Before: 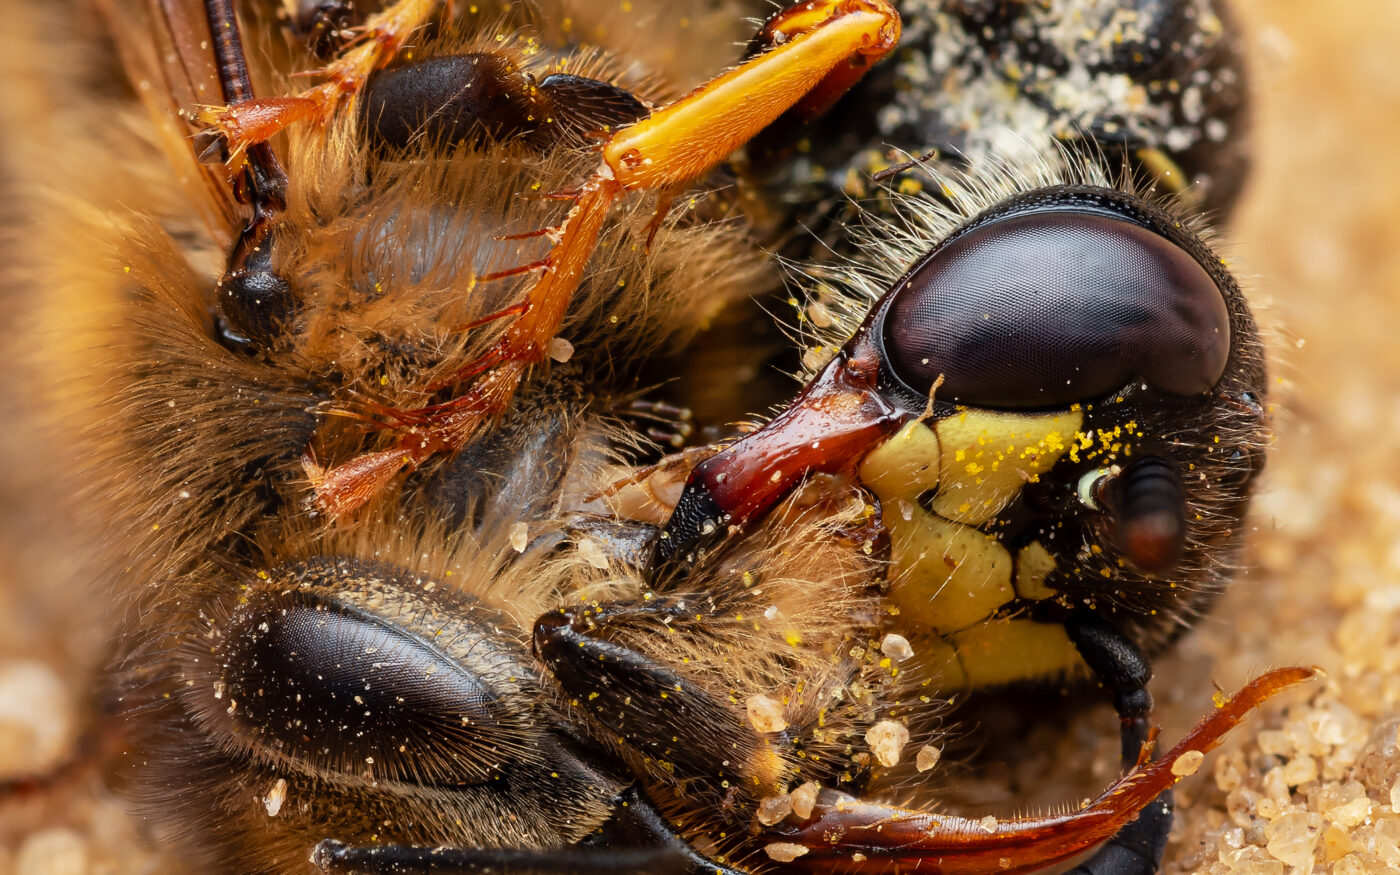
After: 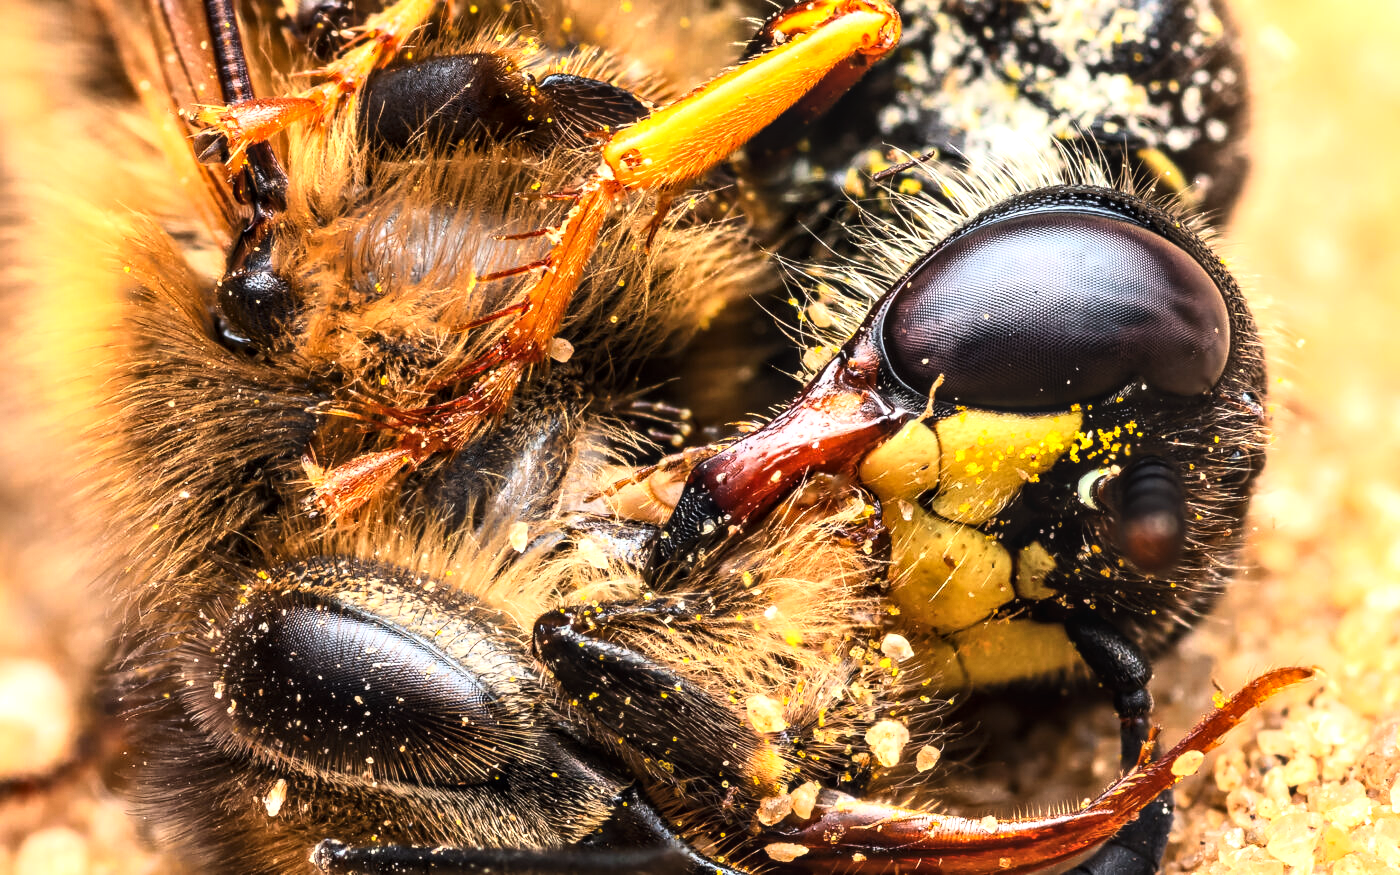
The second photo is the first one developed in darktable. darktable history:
tone curve: curves: ch0 [(0, 0) (0.004, 0.001) (0.133, 0.078) (0.325, 0.241) (0.832, 0.917) (1, 1)], color space Lab, linked channels, preserve colors none
local contrast: on, module defaults
exposure: black level correction 0, exposure 0.953 EV, compensate exposure bias true, compensate highlight preservation false
